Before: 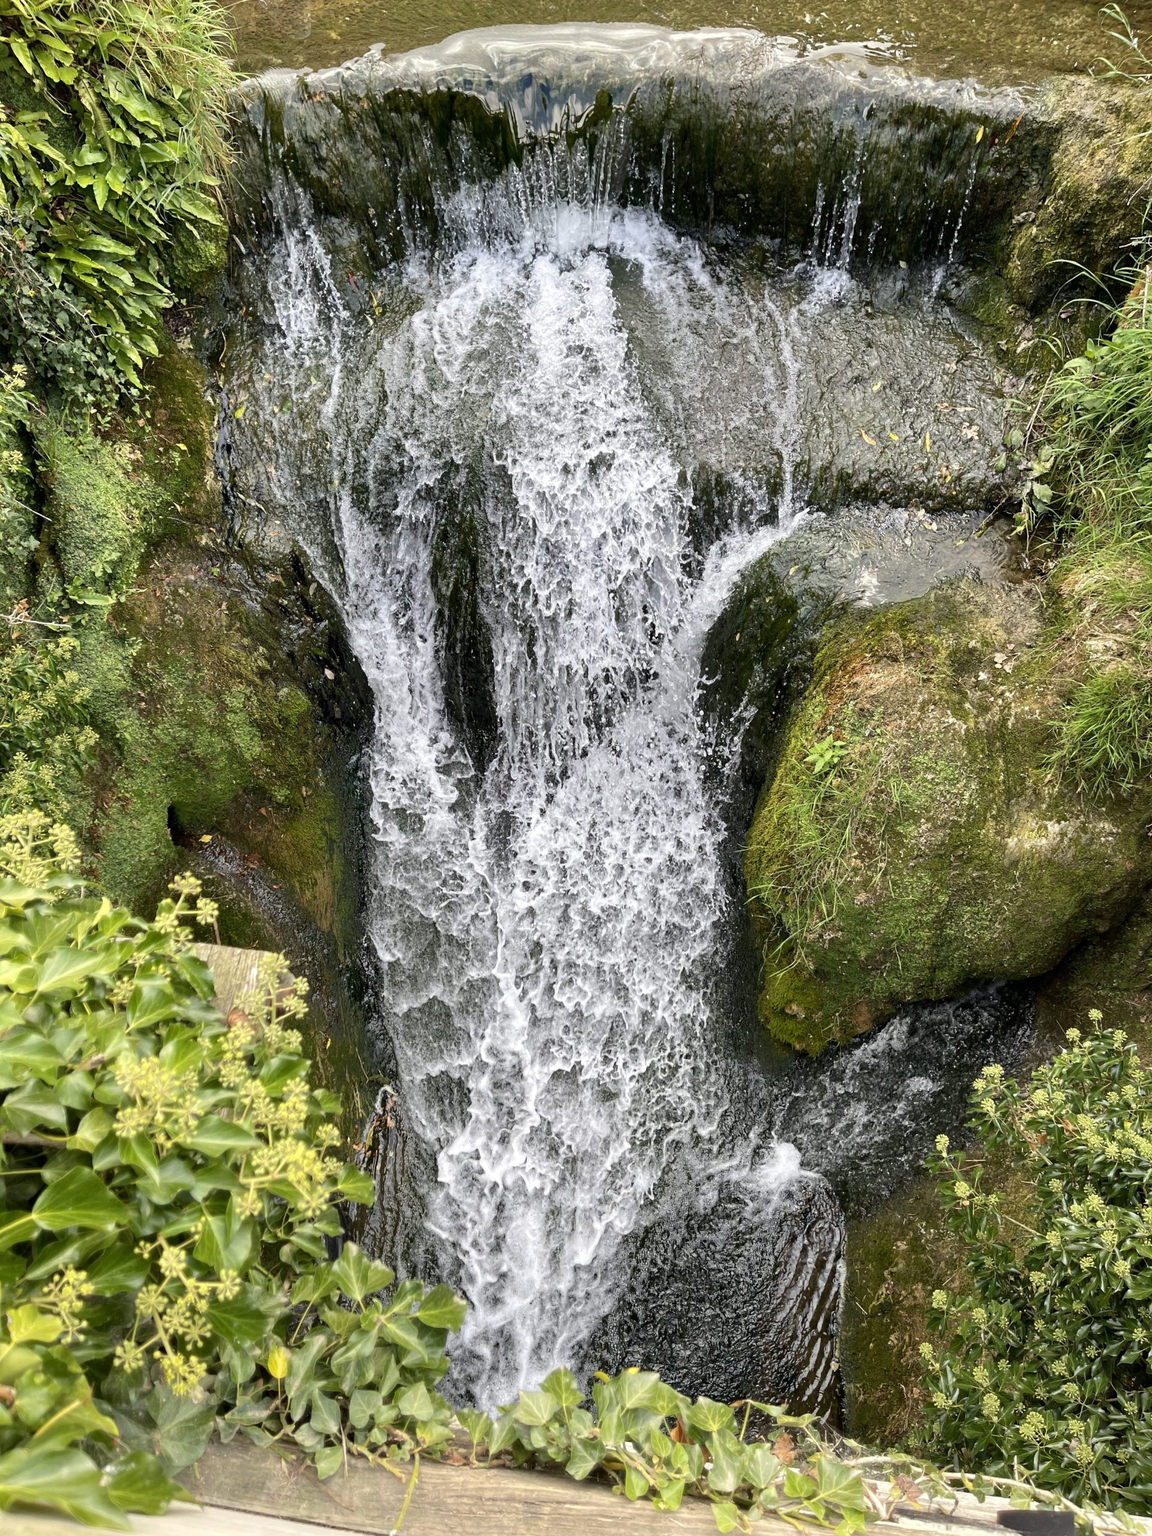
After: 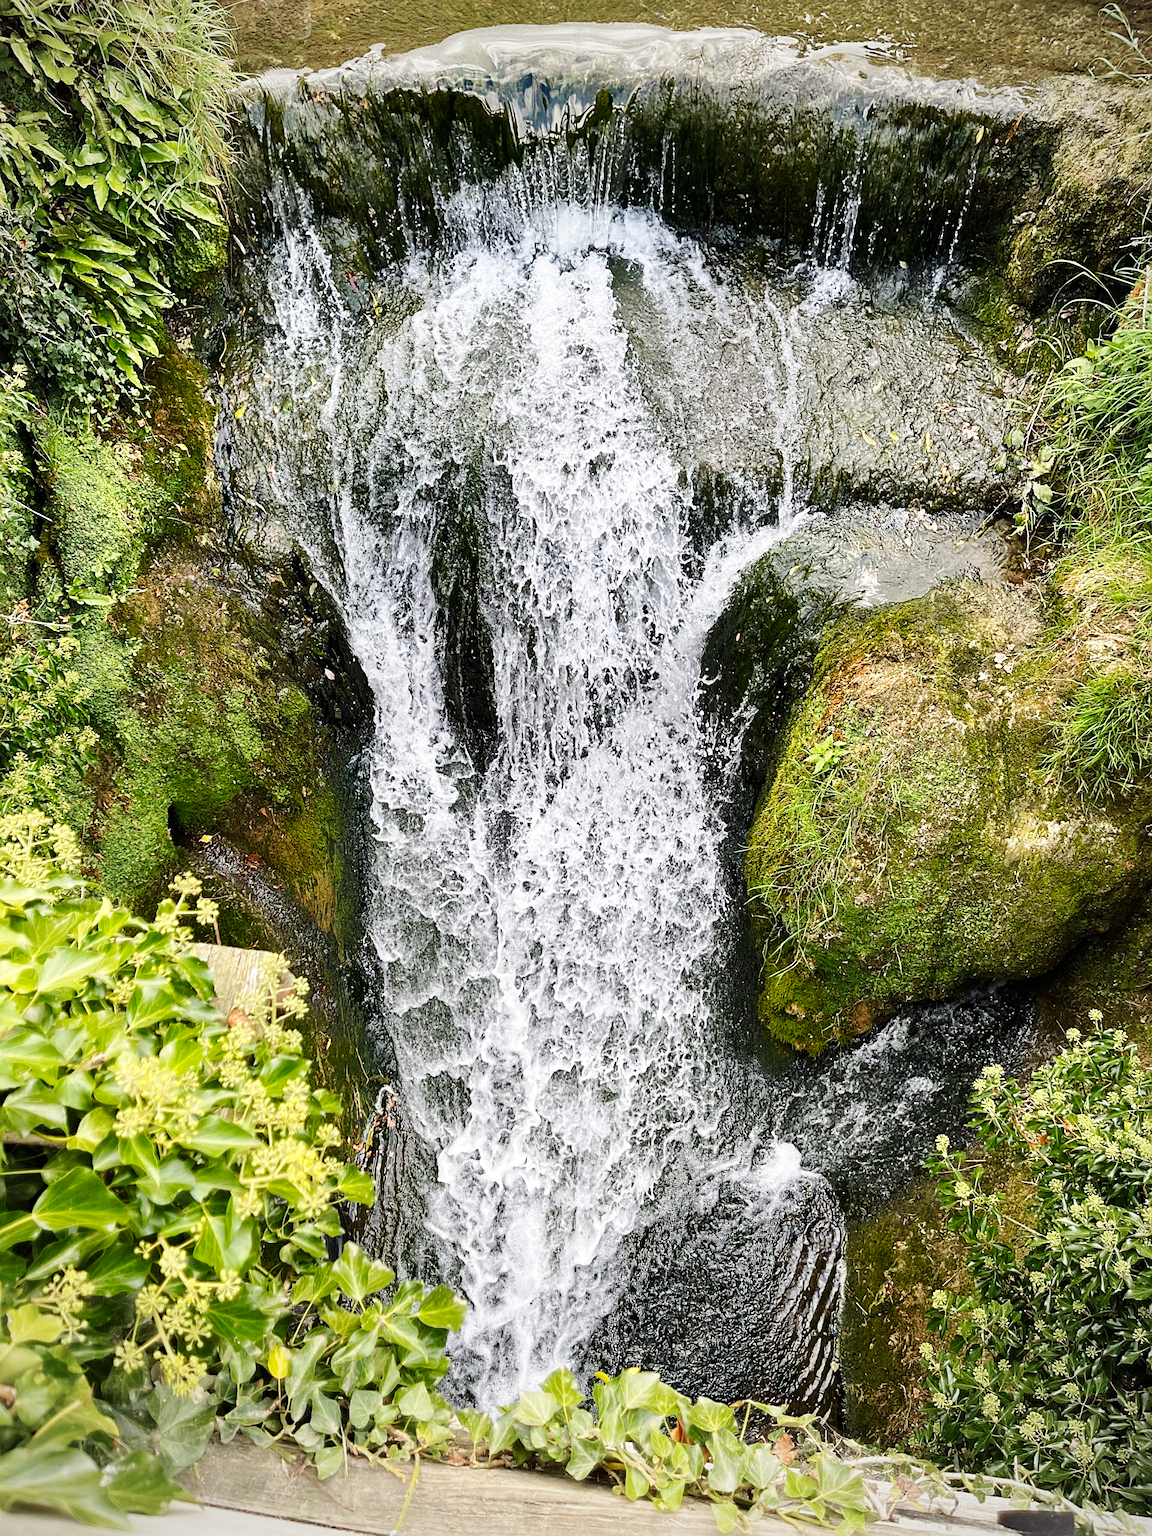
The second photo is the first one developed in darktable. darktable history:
vignetting: fall-off radius 60.92%
sharpen: on, module defaults
base curve: curves: ch0 [(0, 0) (0.032, 0.025) (0.121, 0.166) (0.206, 0.329) (0.605, 0.79) (1, 1)], preserve colors none
